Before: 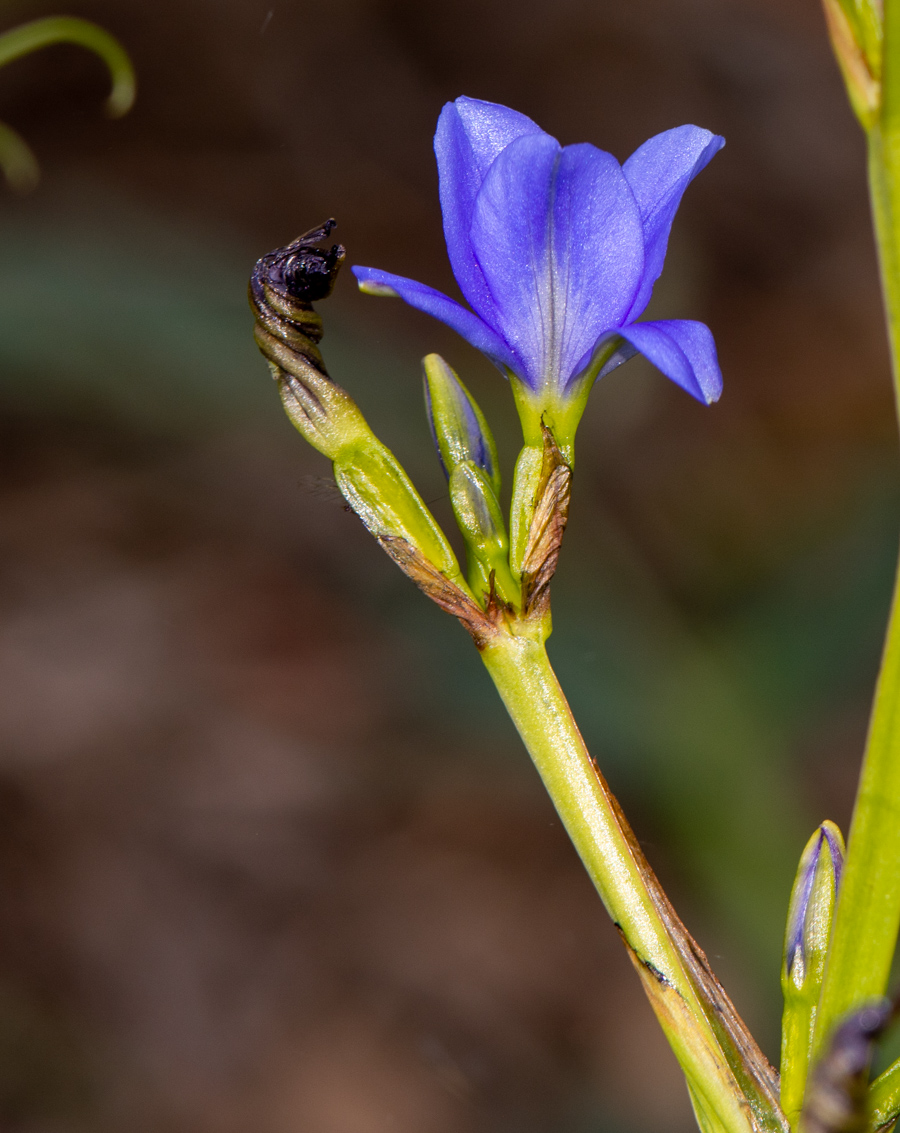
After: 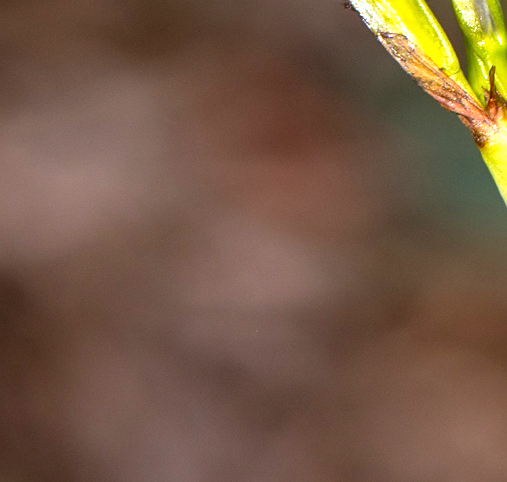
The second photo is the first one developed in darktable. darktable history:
crop: top 44.483%, right 43.593%, bottom 12.892%
exposure: black level correction 0, exposure 1.1 EV, compensate exposure bias true, compensate highlight preservation false
sharpen: amount 0.2
